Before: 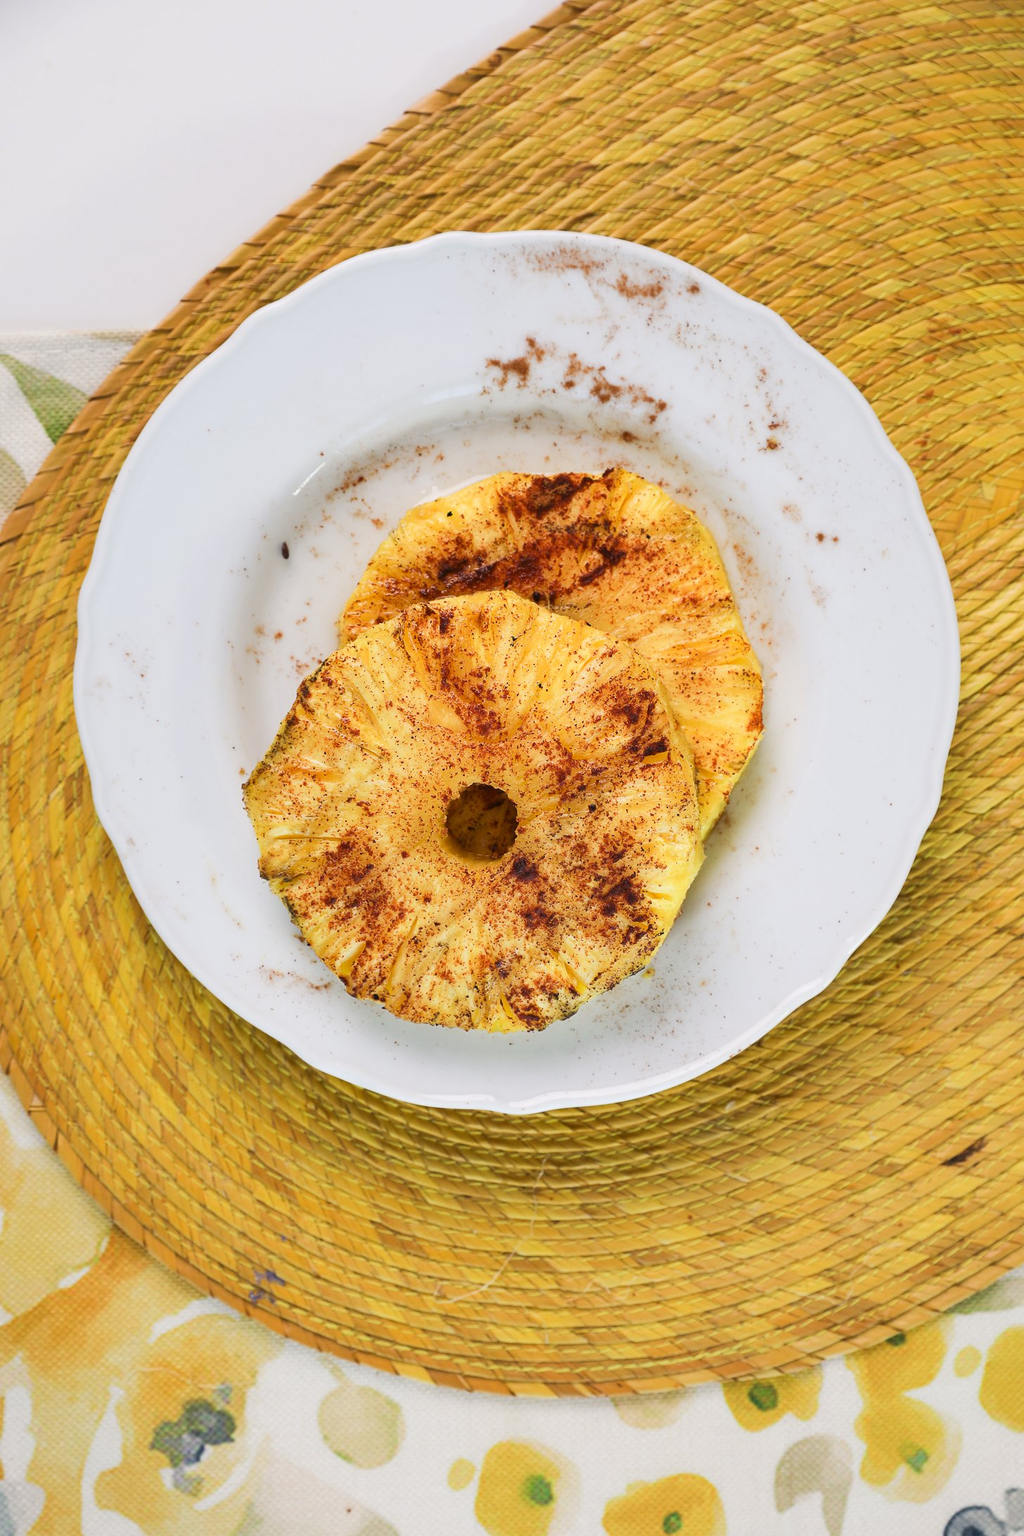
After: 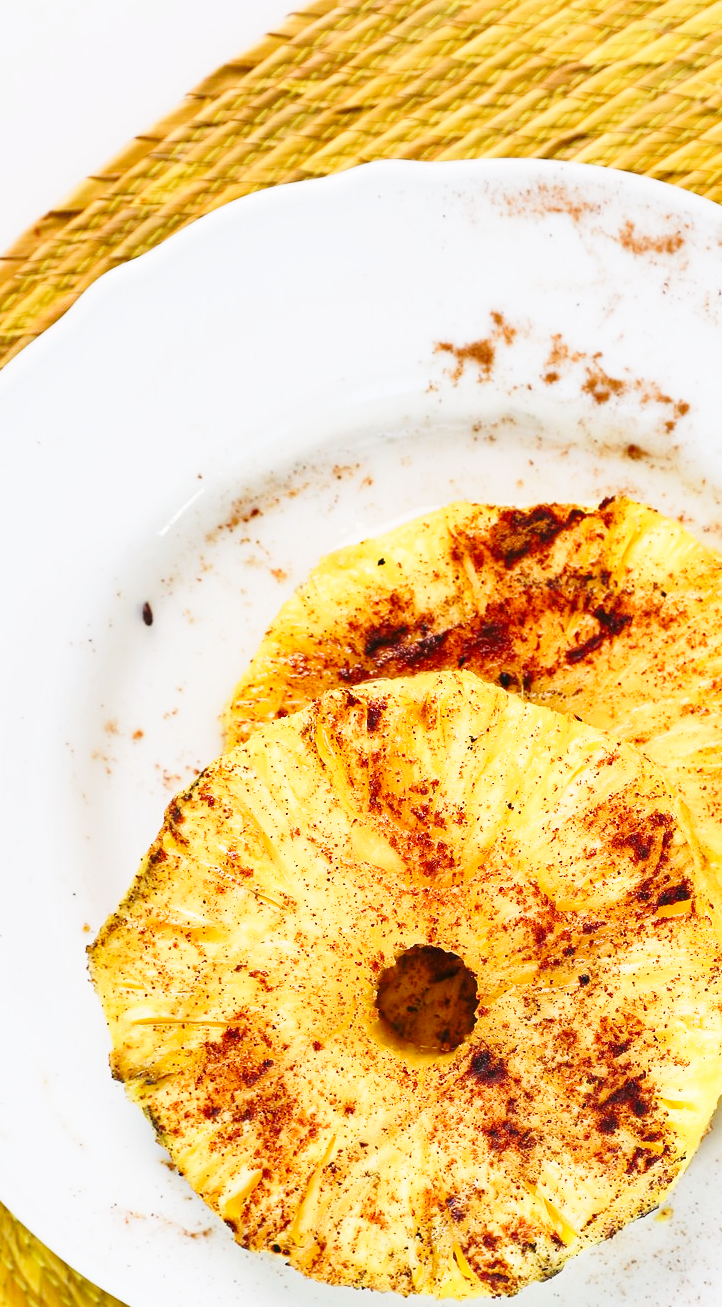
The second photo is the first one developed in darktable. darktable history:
base curve: curves: ch0 [(0, 0) (0.036, 0.037) (0.121, 0.228) (0.46, 0.76) (0.859, 0.983) (1, 1)], preserve colors none
crop: left 17.77%, top 7.782%, right 32.627%, bottom 32.354%
